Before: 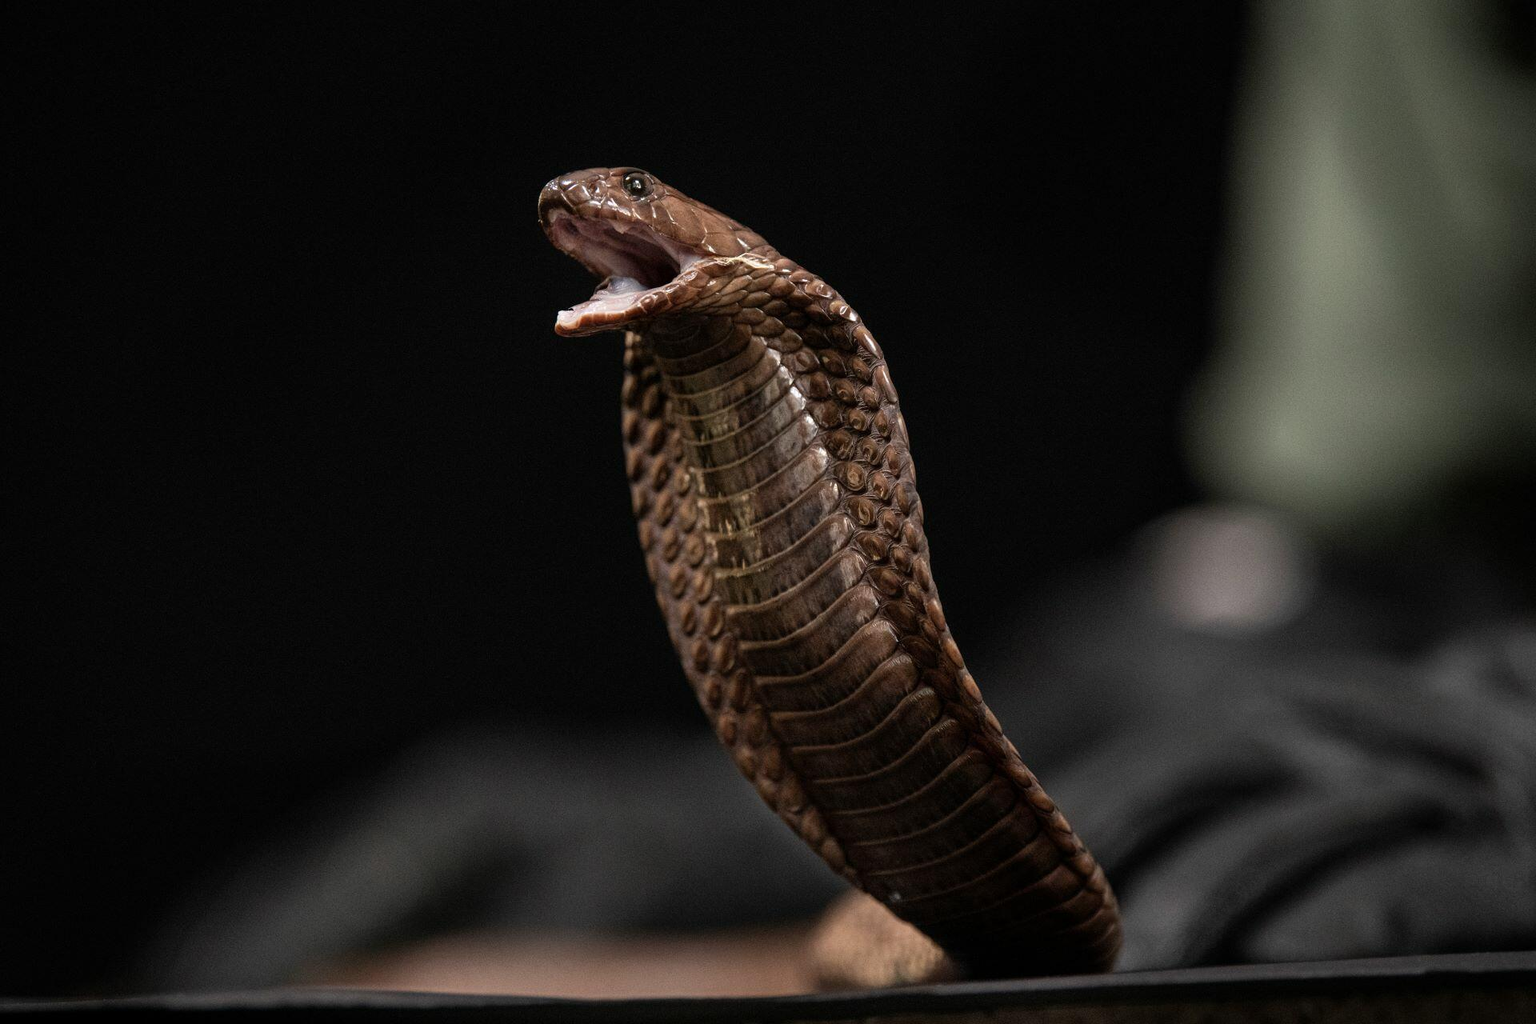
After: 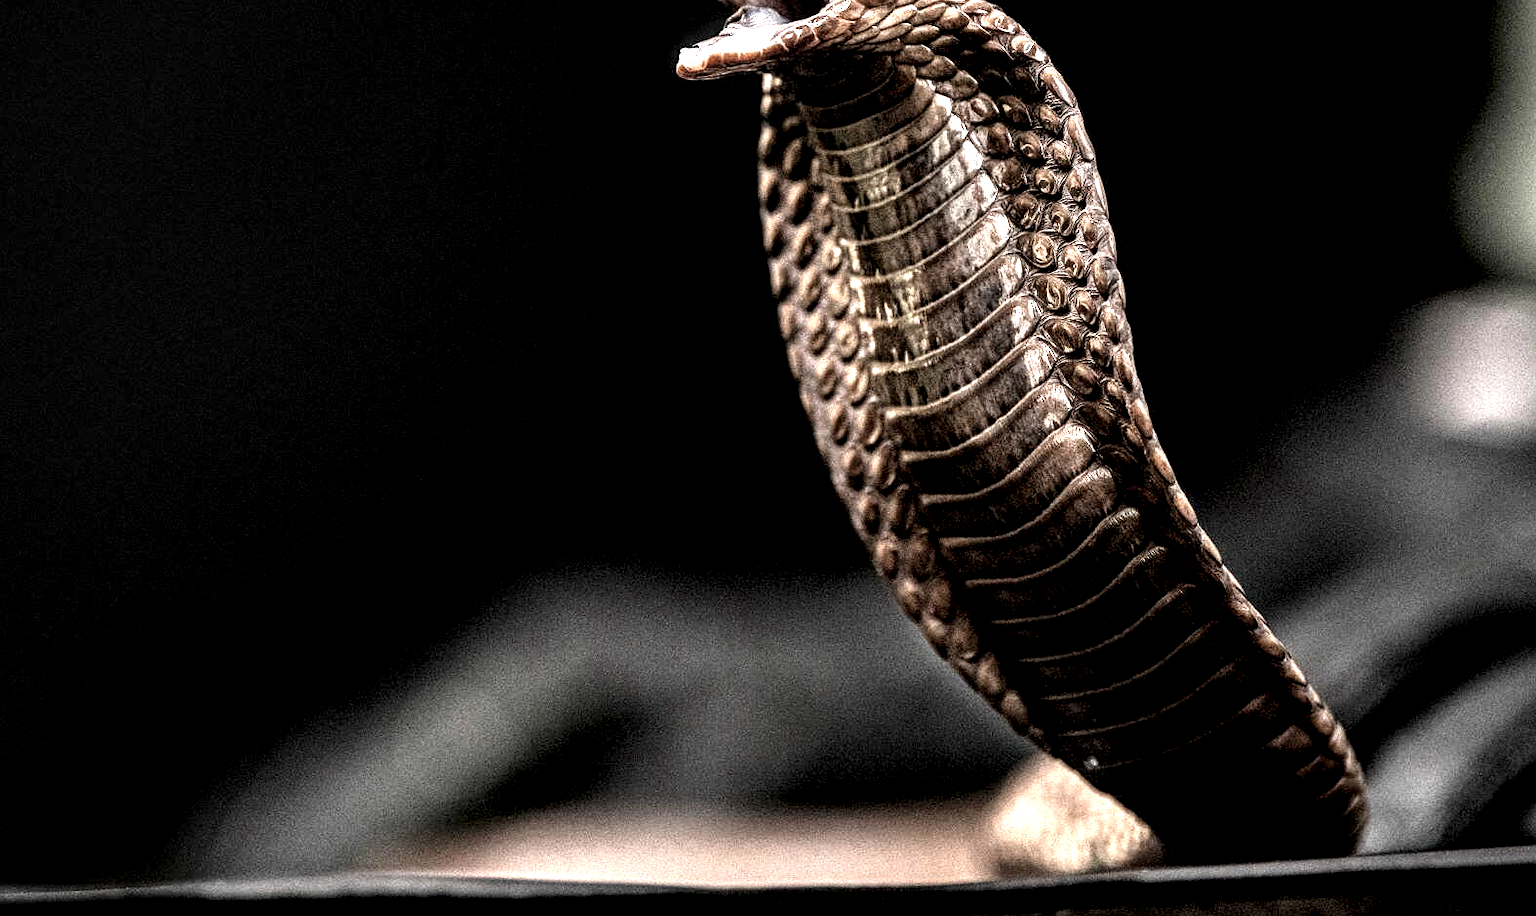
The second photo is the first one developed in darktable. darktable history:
crop: top 26.531%, right 17.959%
local contrast: highlights 115%, shadows 42%, detail 293%
sharpen: amount 0.2
